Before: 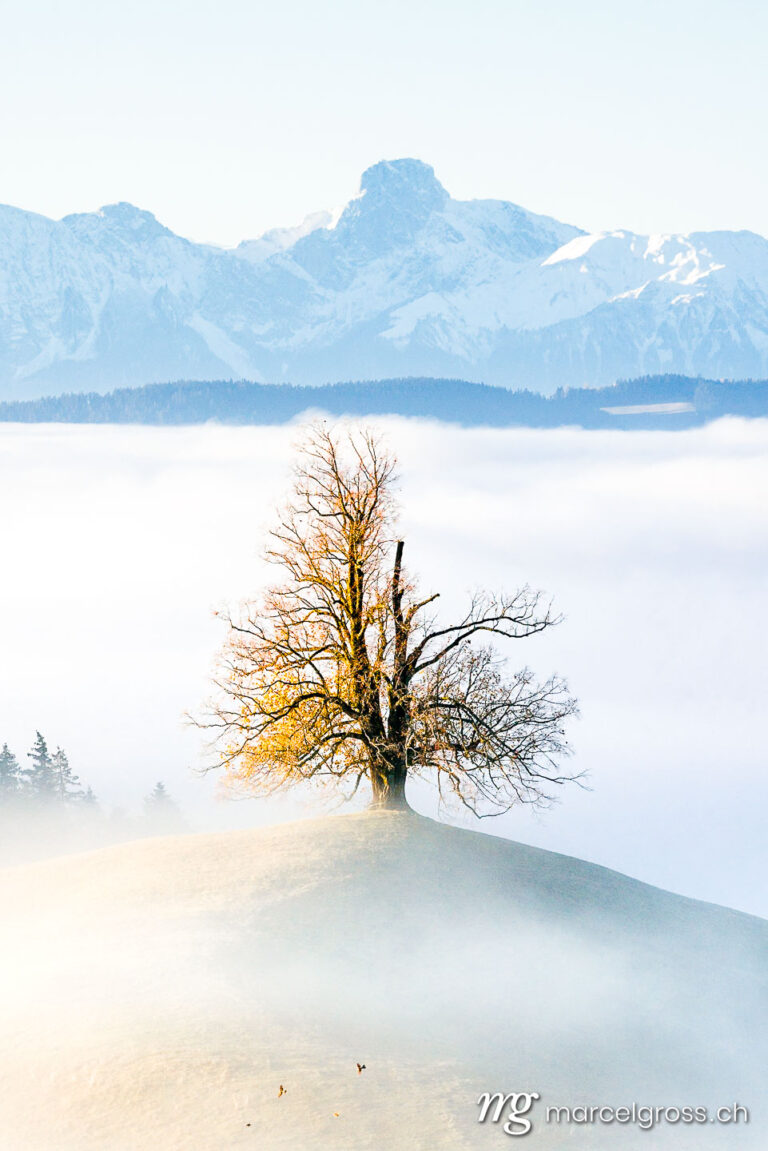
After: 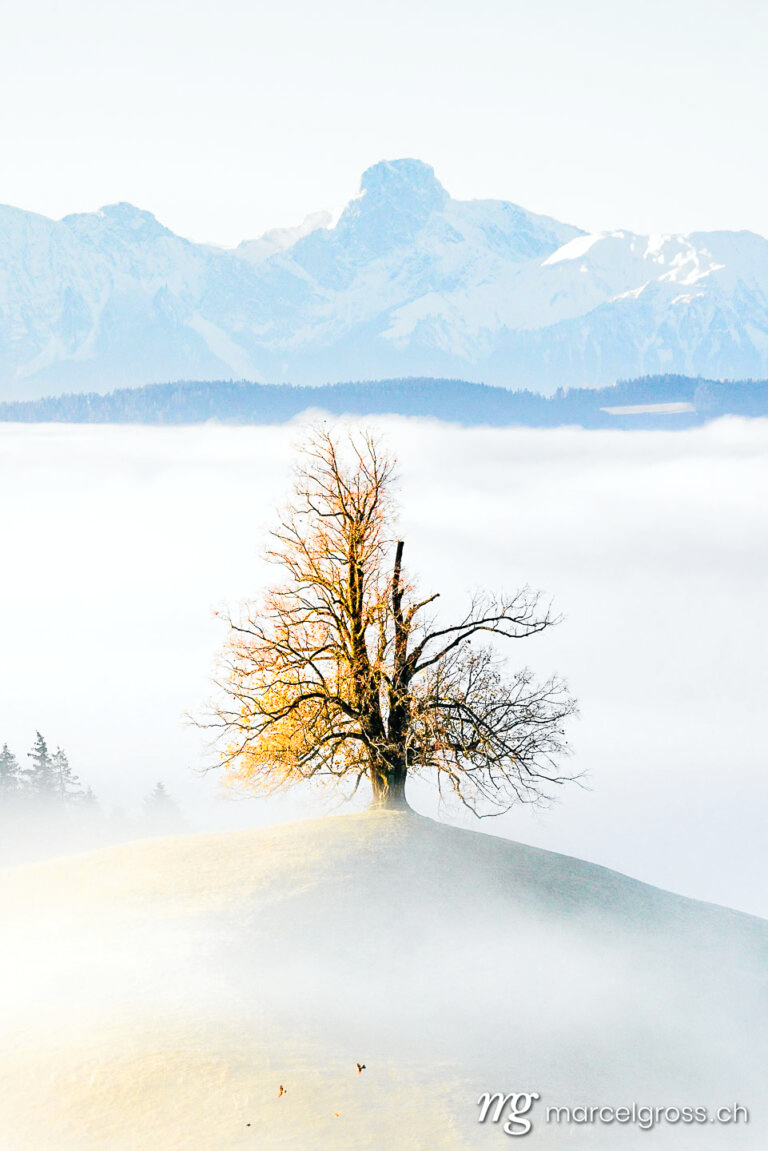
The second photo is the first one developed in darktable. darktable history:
tone curve: curves: ch0 [(0, 0.009) (0.037, 0.035) (0.131, 0.126) (0.275, 0.28) (0.476, 0.514) (0.617, 0.667) (0.704, 0.759) (0.813, 0.863) (0.911, 0.931) (0.997, 1)]; ch1 [(0, 0) (0.318, 0.271) (0.444, 0.438) (0.493, 0.496) (0.508, 0.5) (0.534, 0.535) (0.57, 0.582) (0.65, 0.664) (0.746, 0.764) (1, 1)]; ch2 [(0, 0) (0.246, 0.24) (0.36, 0.381) (0.415, 0.434) (0.476, 0.492) (0.502, 0.499) (0.522, 0.518) (0.533, 0.534) (0.586, 0.598) (0.634, 0.643) (0.706, 0.717) (0.853, 0.83) (1, 0.951)], color space Lab, independent channels, preserve colors none
